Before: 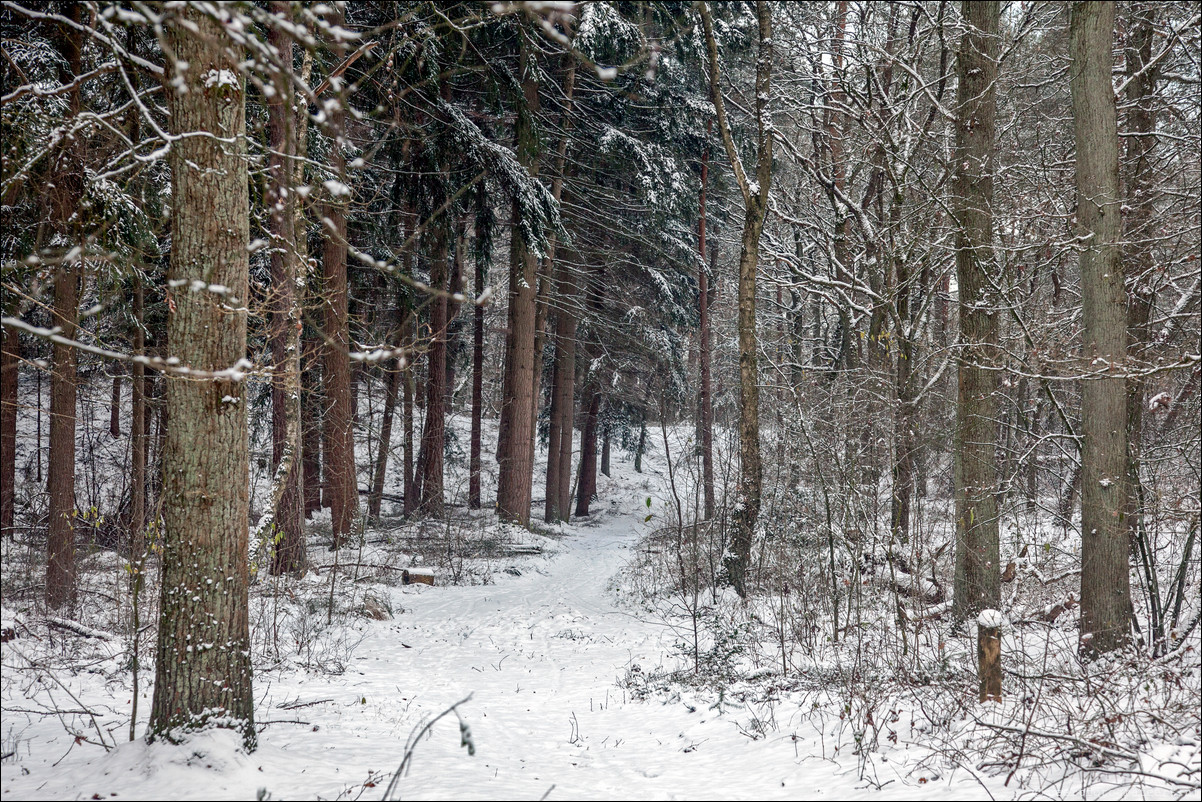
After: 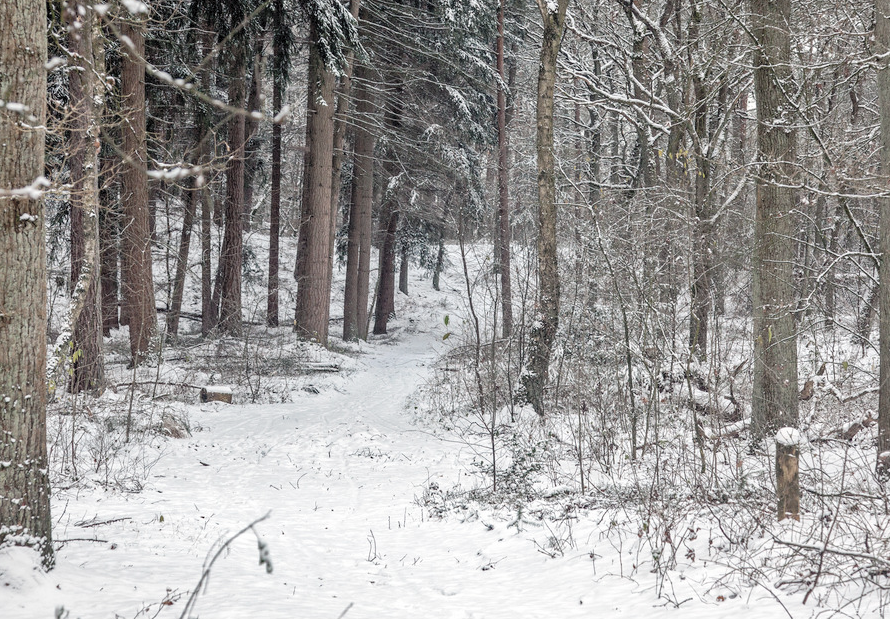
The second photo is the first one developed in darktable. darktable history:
contrast brightness saturation: brightness 0.185, saturation -0.506
color balance rgb: linear chroma grading › shadows -7.783%, linear chroma grading › global chroma 9.848%, perceptual saturation grading › global saturation 31.182%
crop: left 16.884%, top 22.803%, right 9.042%
